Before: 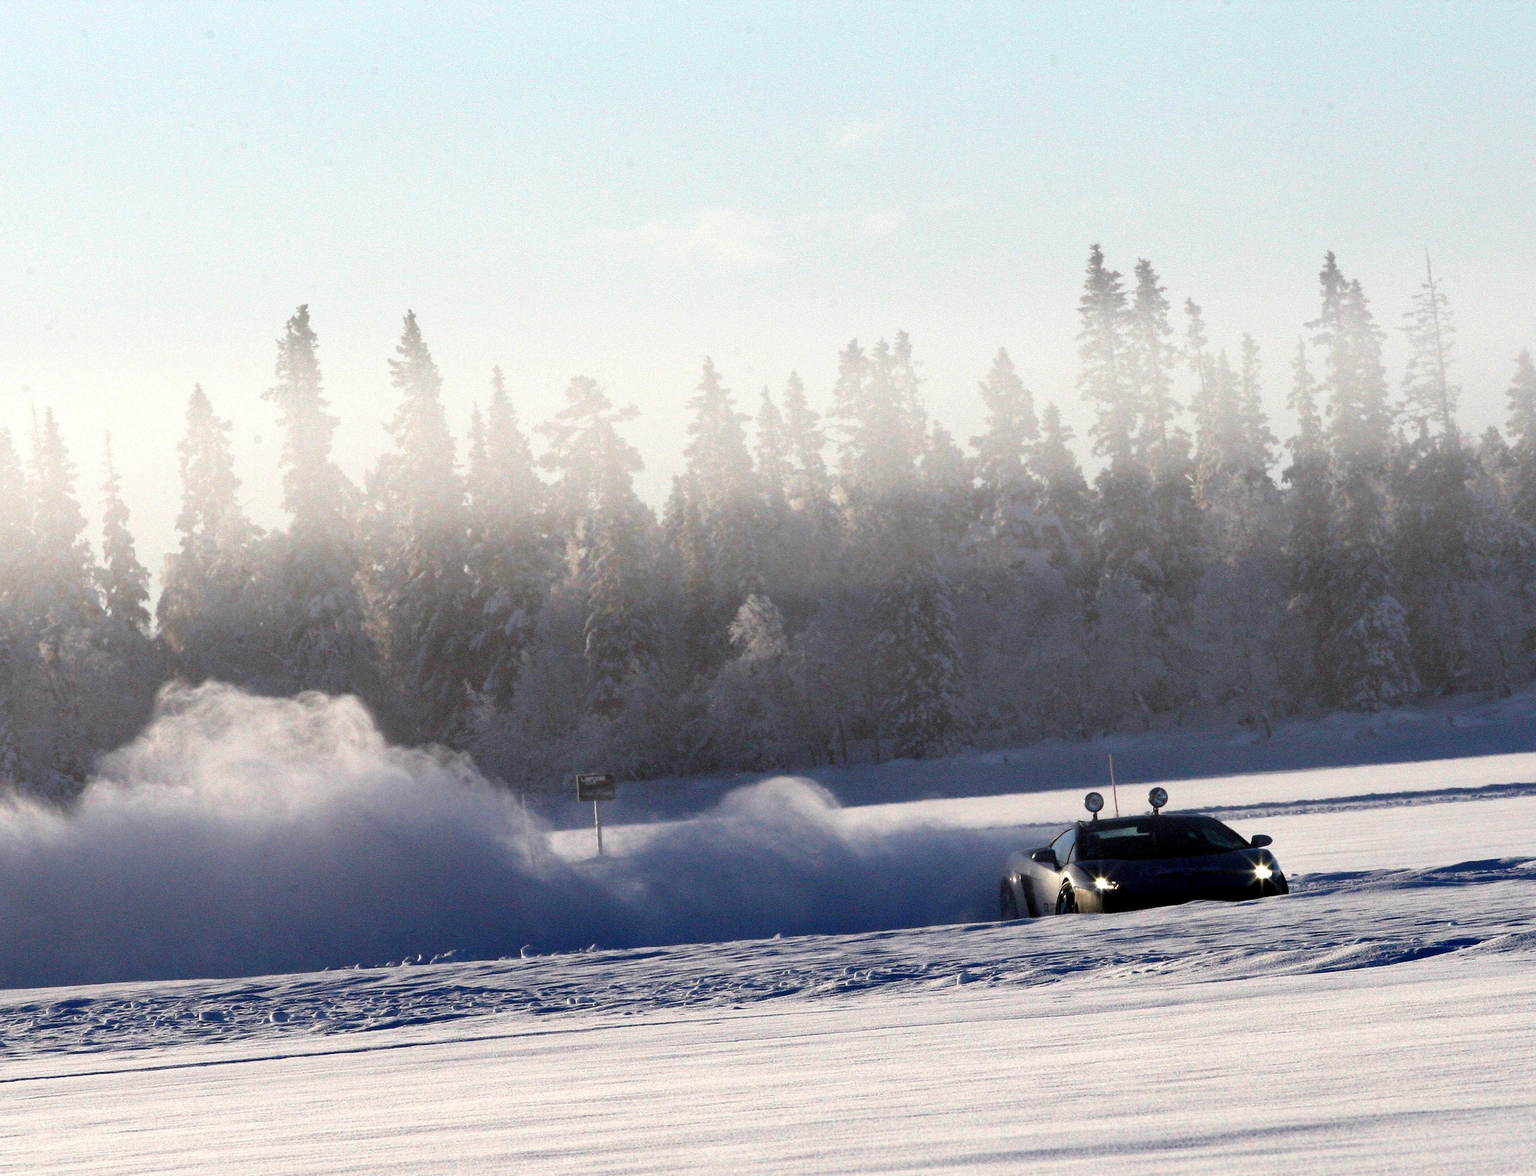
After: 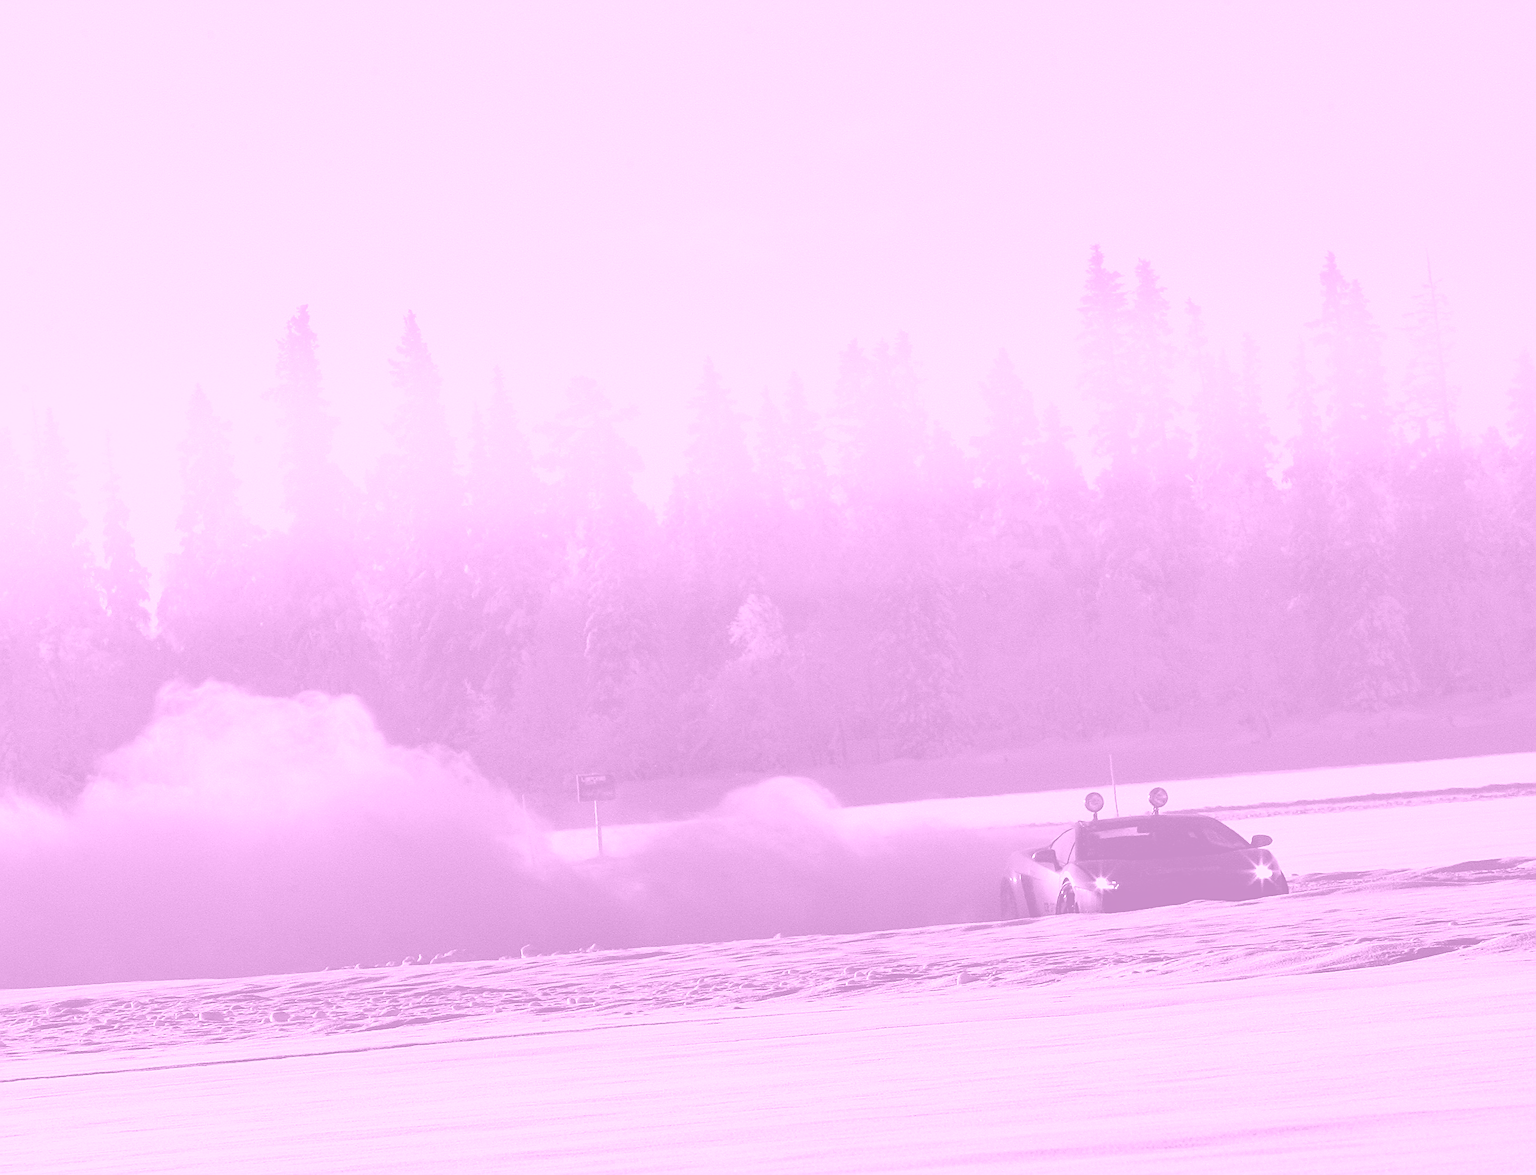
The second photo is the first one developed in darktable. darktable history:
colorize: hue 331.2°, saturation 69%, source mix 30.28%, lightness 69.02%, version 1
contrast equalizer: octaves 7, y [[0.6 ×6], [0.55 ×6], [0 ×6], [0 ×6], [0 ×6]], mix 0.3
sharpen: on, module defaults
